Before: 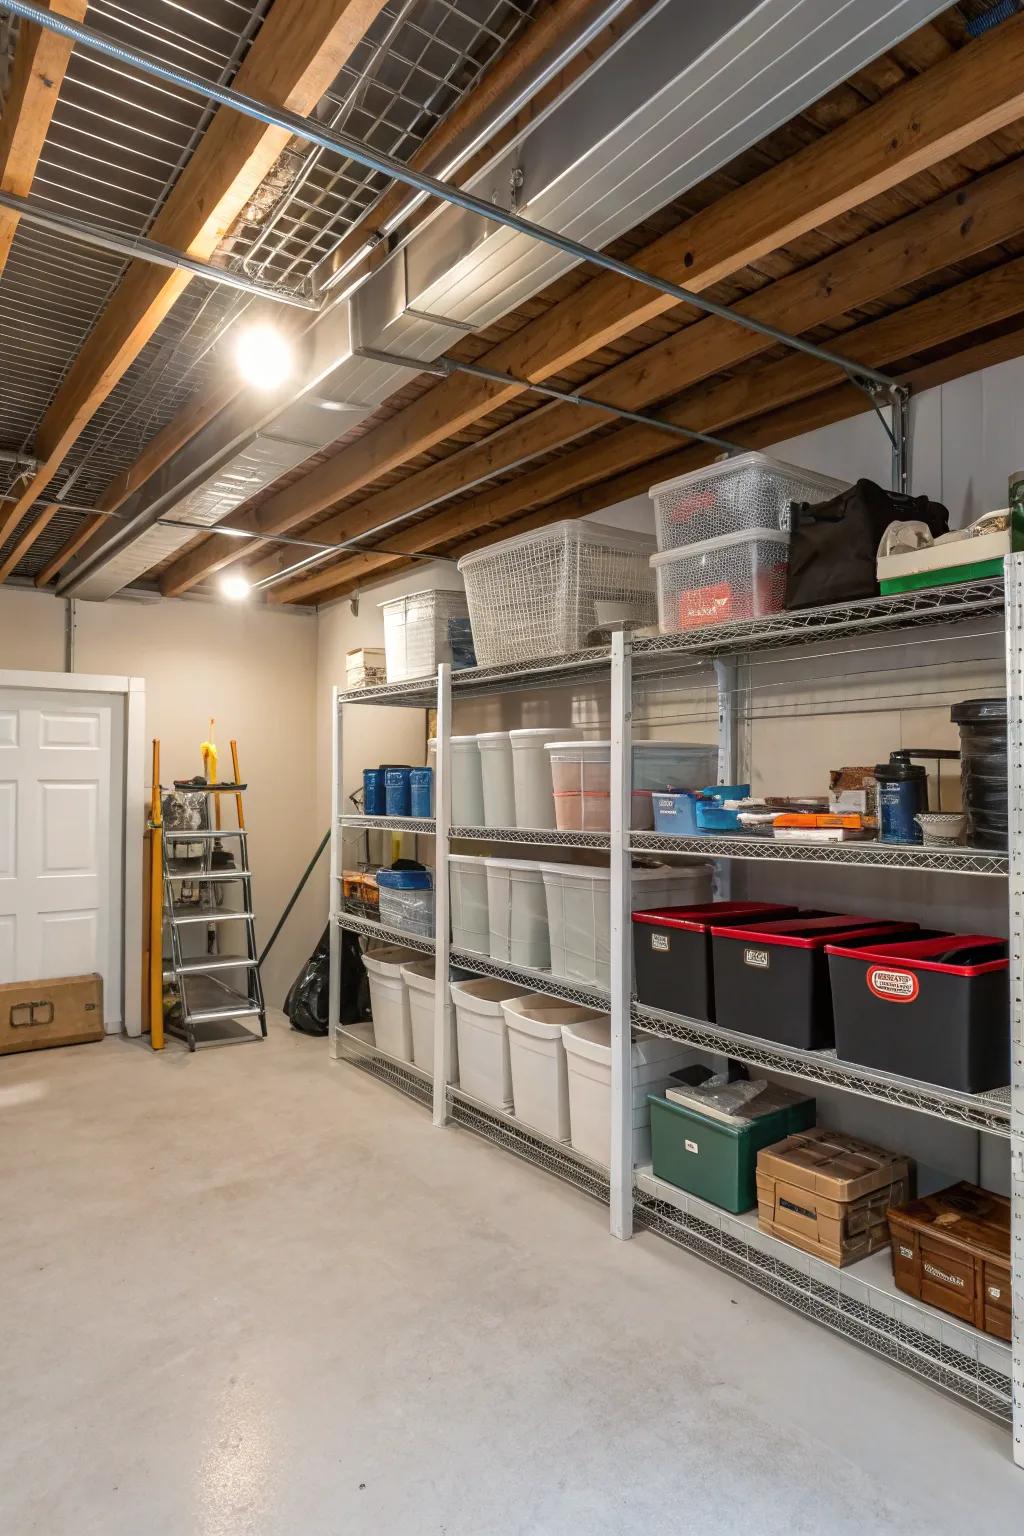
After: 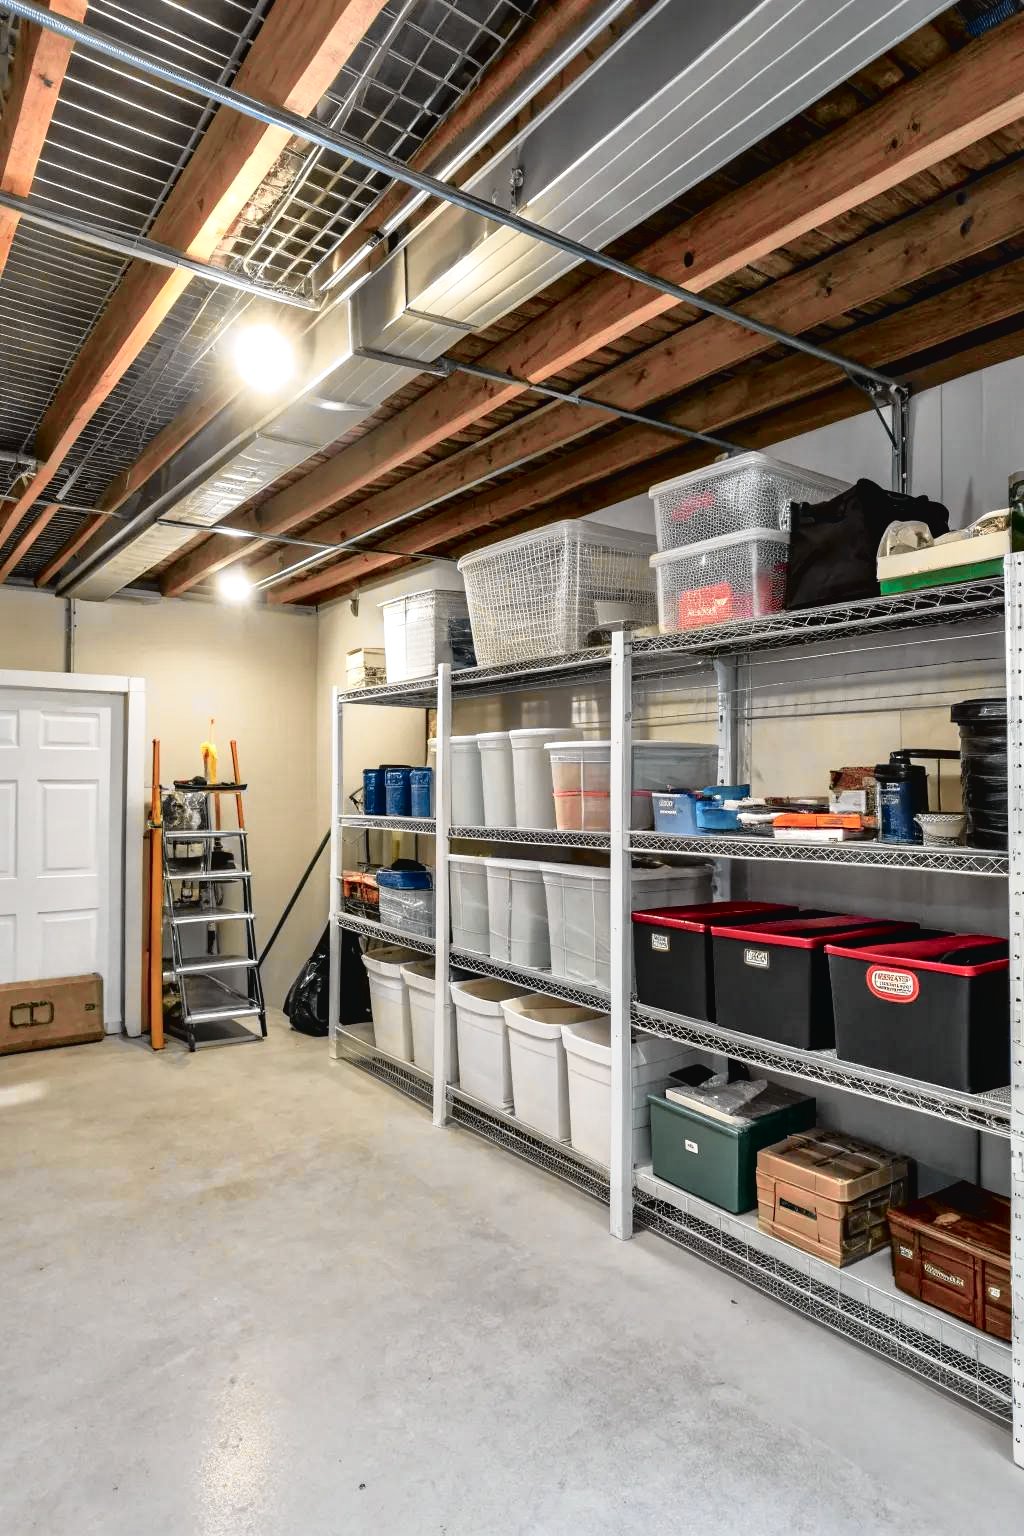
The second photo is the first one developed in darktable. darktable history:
tone curve: curves: ch0 [(0, 0.009) (0.105, 0.08) (0.195, 0.18) (0.283, 0.316) (0.384, 0.434) (0.485, 0.531) (0.638, 0.69) (0.81, 0.872) (1, 0.977)]; ch1 [(0, 0) (0.161, 0.092) (0.35, 0.33) (0.379, 0.401) (0.456, 0.469) (0.502, 0.5) (0.525, 0.514) (0.586, 0.617) (0.635, 0.655) (1, 1)]; ch2 [(0, 0) (0.371, 0.362) (0.437, 0.437) (0.48, 0.49) (0.53, 0.515) (0.56, 0.571) (0.622, 0.606) (1, 1)], color space Lab, independent channels, preserve colors none
contrast equalizer: y [[0.6 ×6], [0.55 ×6], [0 ×6], [0 ×6], [0 ×6]], mix 0.743
local contrast: mode bilateral grid, contrast 21, coarseness 51, detail 119%, midtone range 0.2
contrast brightness saturation: contrast -0.101, saturation -0.097
